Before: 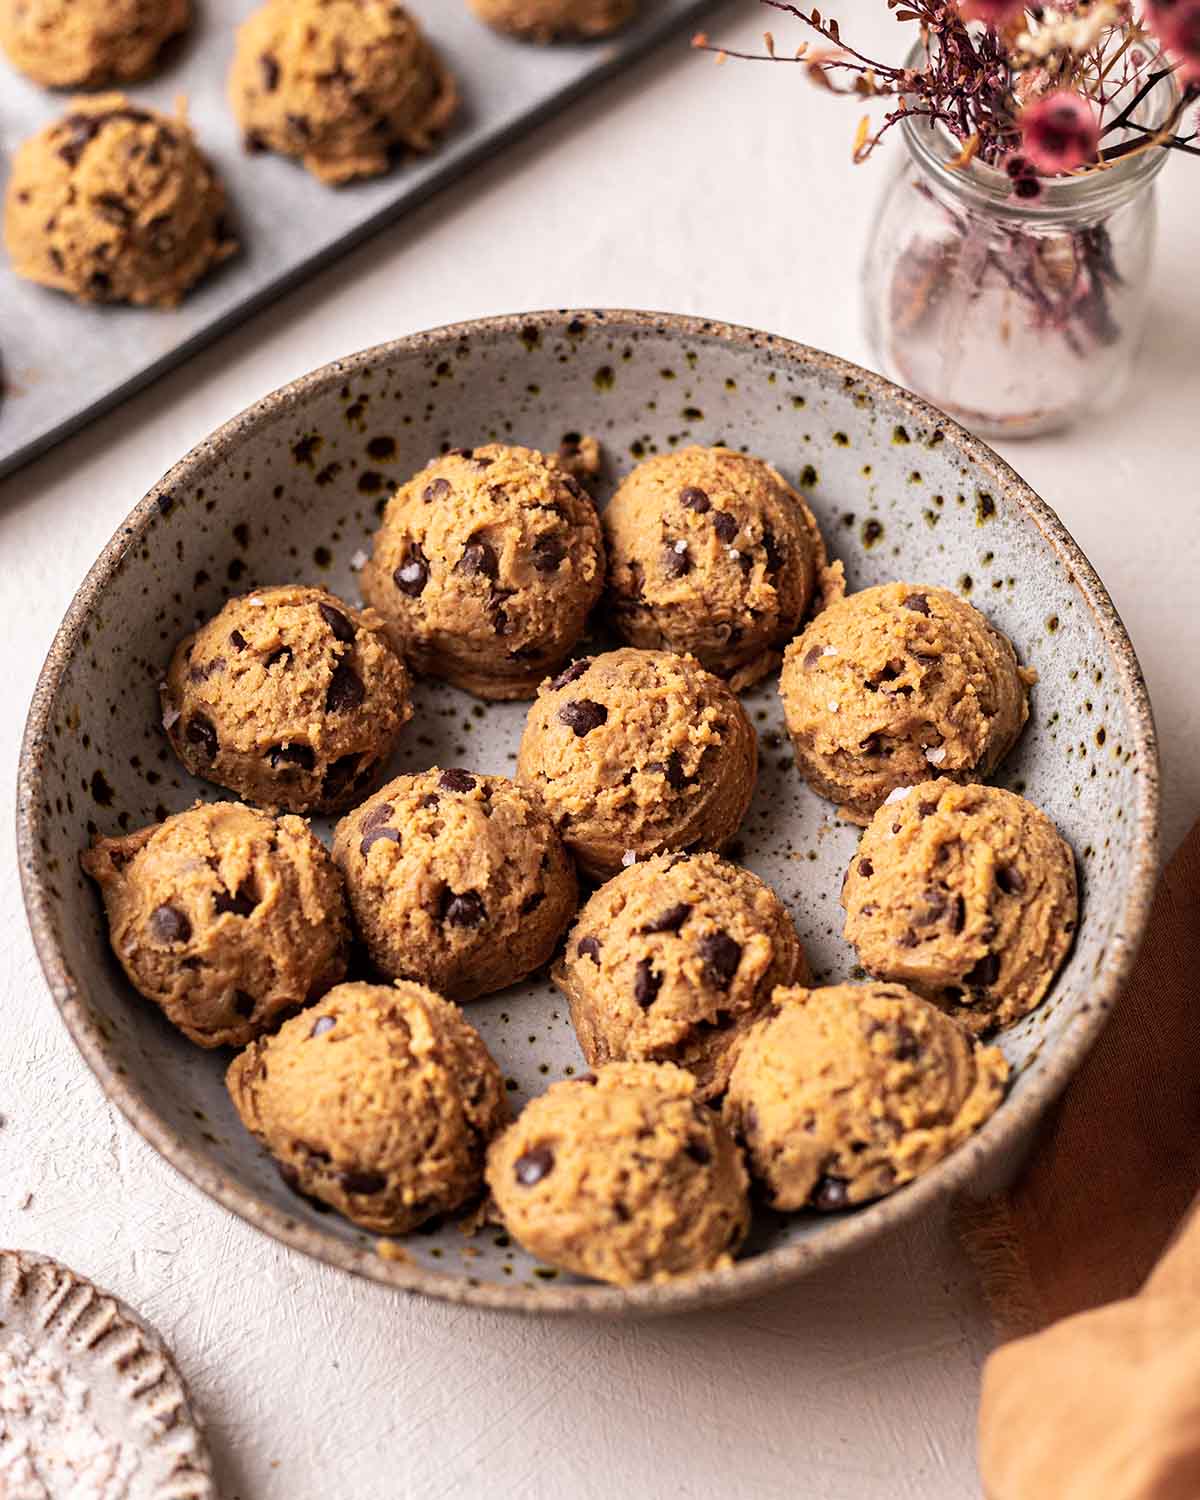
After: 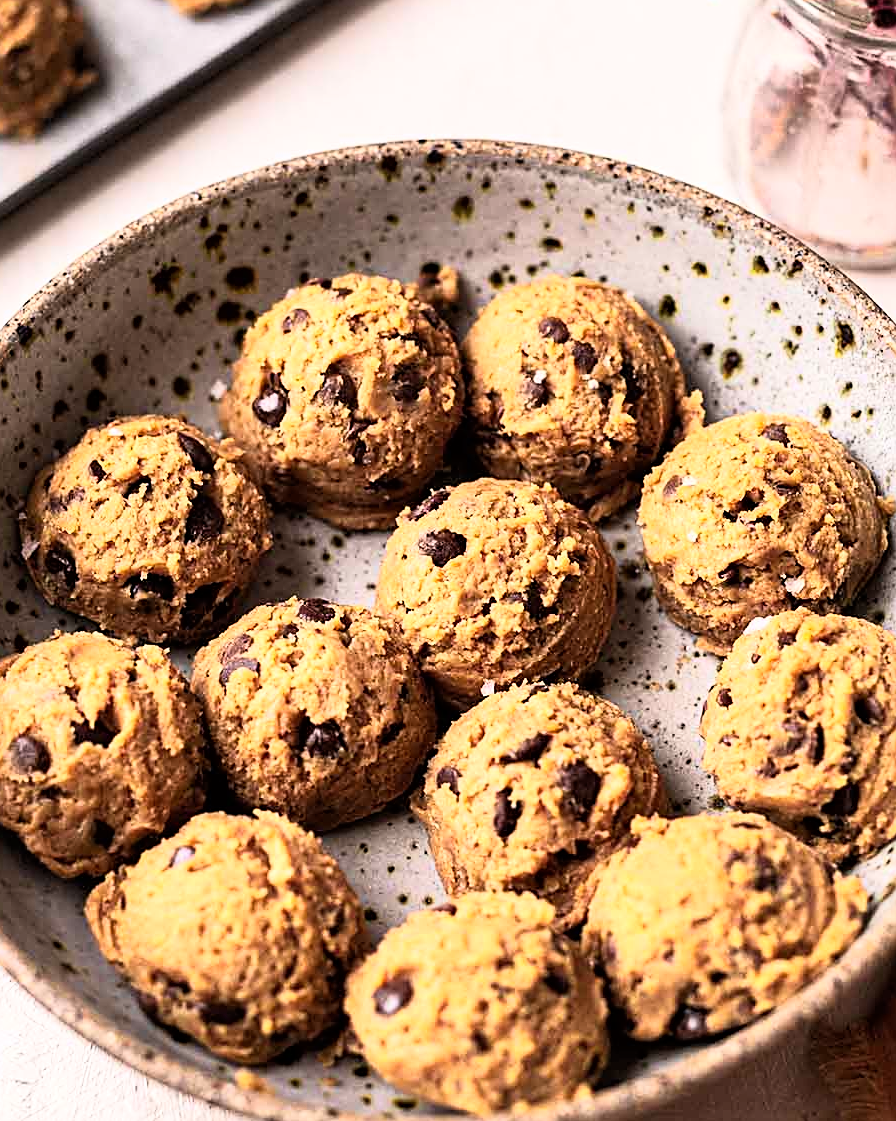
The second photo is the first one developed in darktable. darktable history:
base curve: curves: ch0 [(0, 0) (0.005, 0.002) (0.193, 0.295) (0.399, 0.664) (0.75, 0.928) (1, 1)]
crop and rotate: left 11.831%, top 11.346%, right 13.429%, bottom 13.899%
sharpen: on, module defaults
